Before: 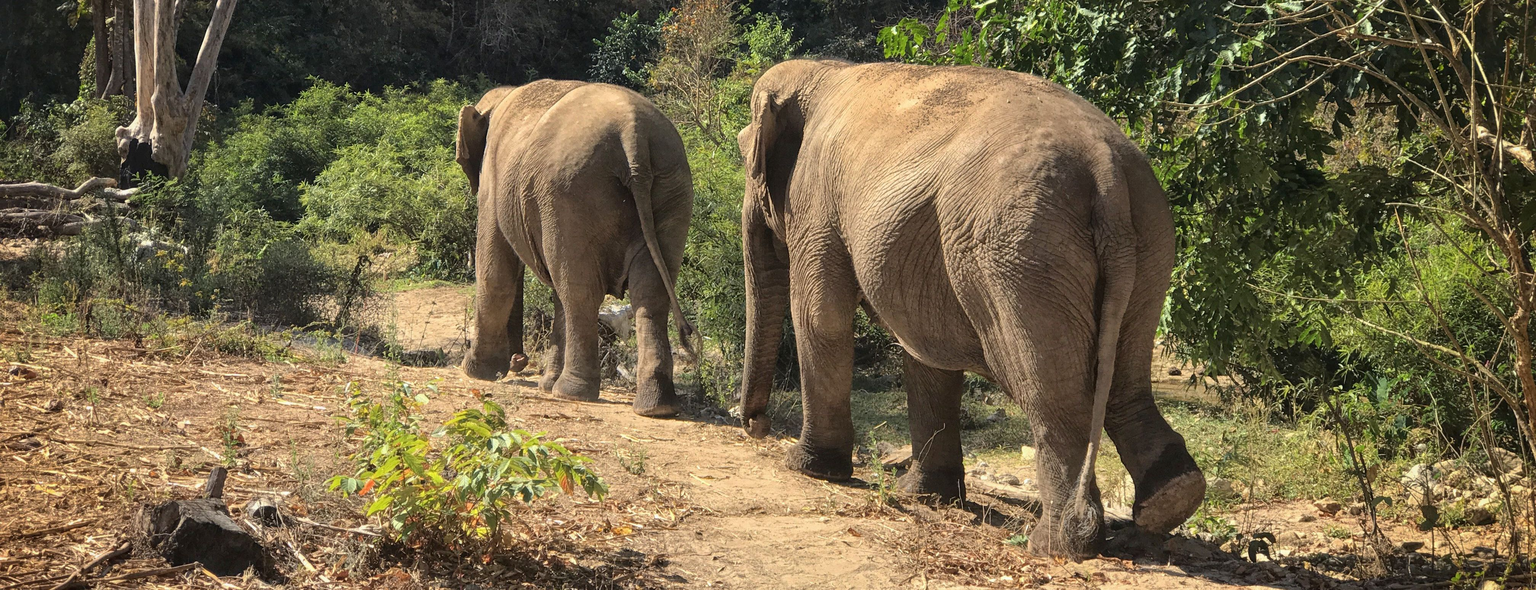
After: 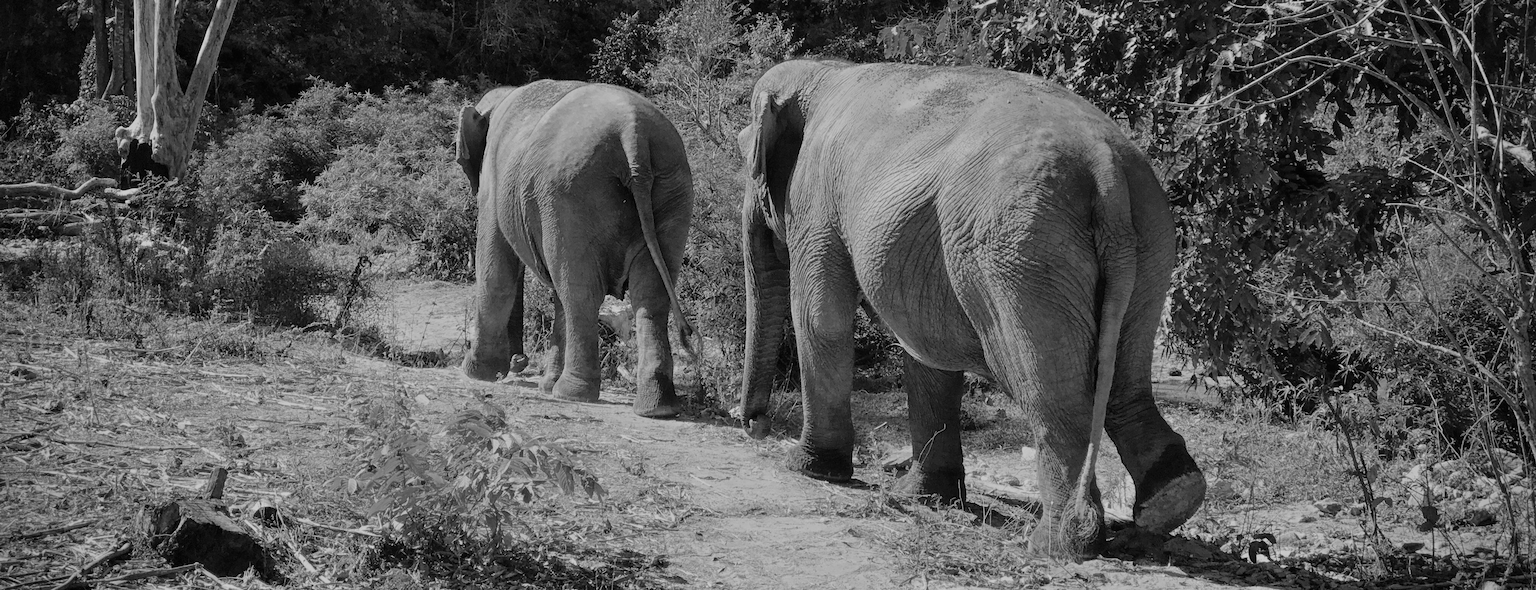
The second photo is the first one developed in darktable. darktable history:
filmic rgb: black relative exposure -7.65 EV, white relative exposure 4.56 EV, hardness 3.61
vignetting: dithering 8-bit output, unbound false
monochrome: a 0, b 0, size 0.5, highlights 0.57
